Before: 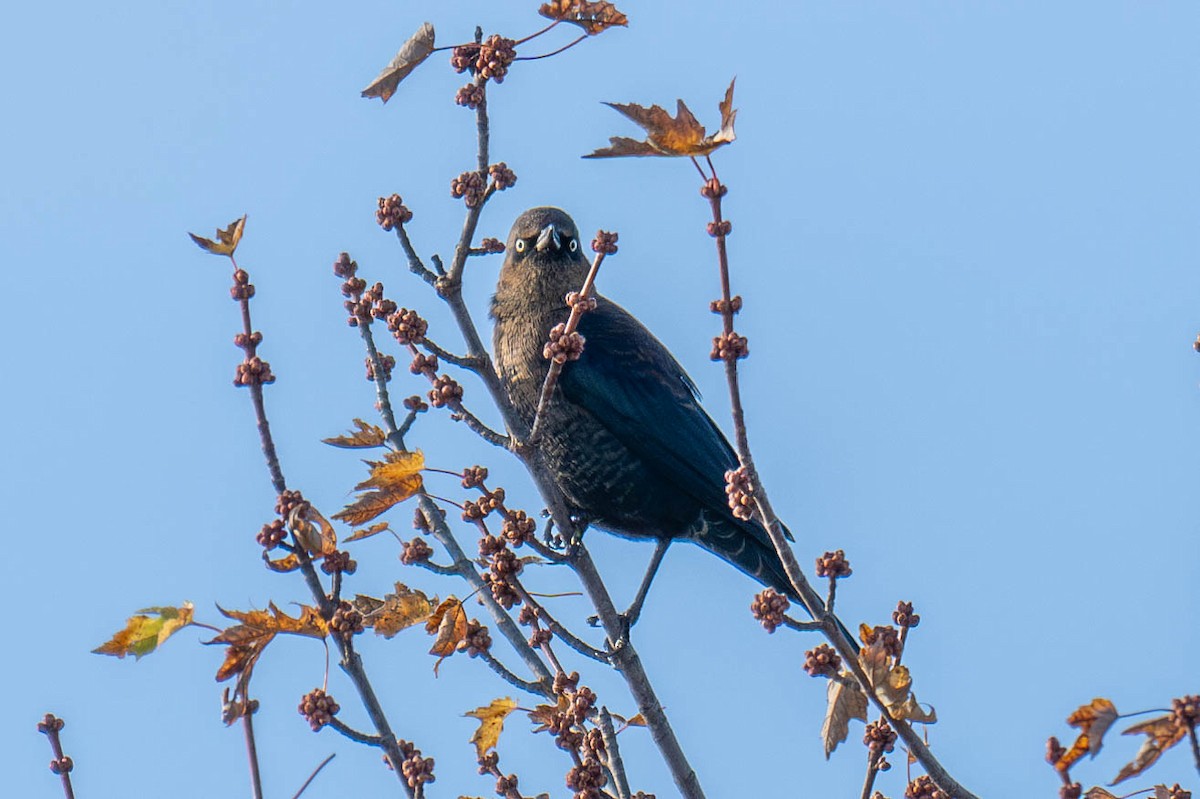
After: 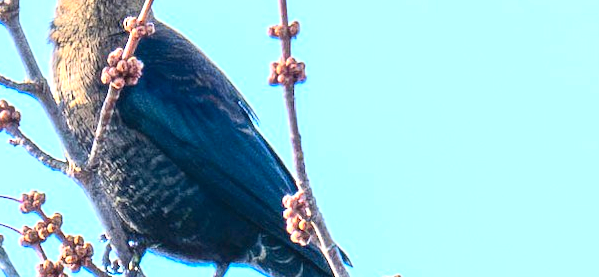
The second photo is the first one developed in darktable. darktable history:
crop: left 36.877%, top 34.472%, right 13.164%, bottom 30.757%
contrast brightness saturation: contrast 0.203, brightness 0.165, saturation 0.222
exposure: black level correction 0, exposure 1.123 EV, compensate highlight preservation false
